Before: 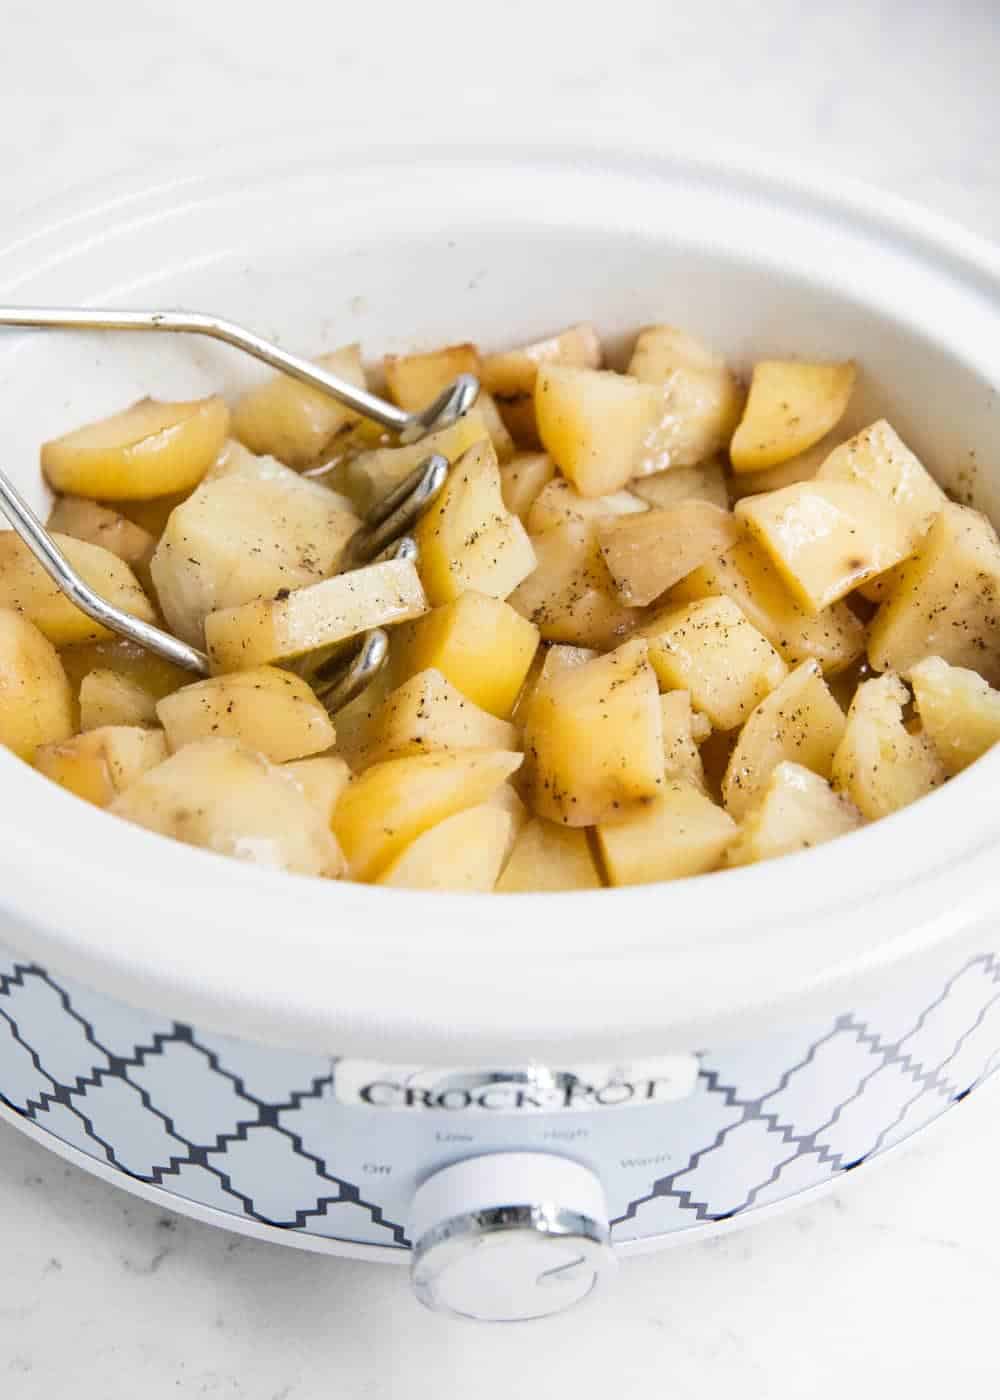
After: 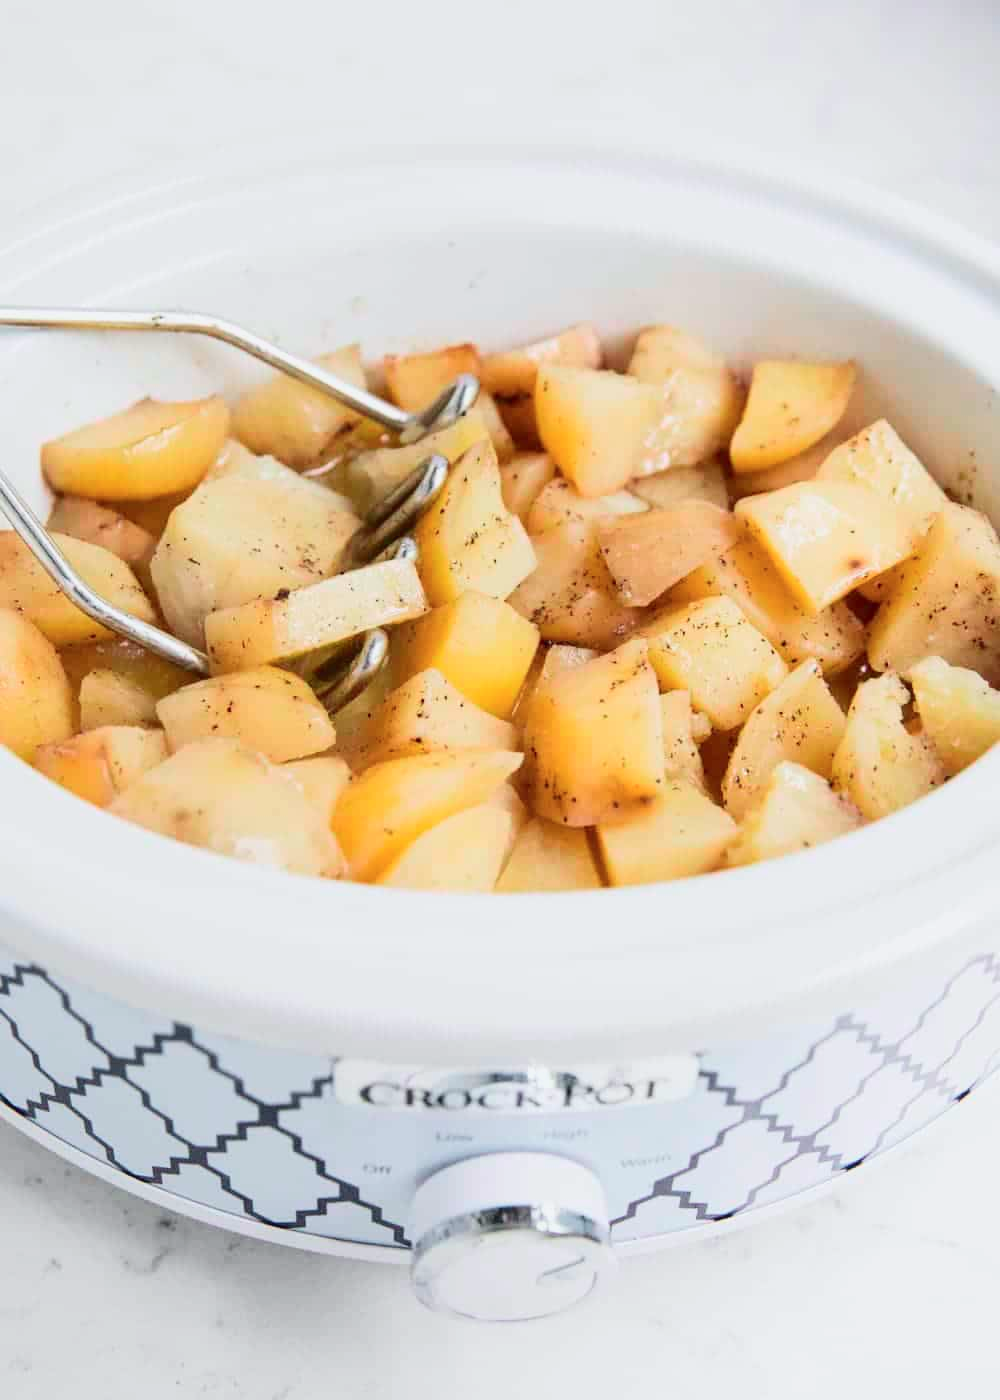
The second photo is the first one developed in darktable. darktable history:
tone curve: curves: ch0 [(0, 0.025) (0.15, 0.143) (0.452, 0.486) (0.751, 0.788) (1, 0.961)]; ch1 [(0, 0) (0.43, 0.408) (0.476, 0.469) (0.497, 0.494) (0.546, 0.571) (0.566, 0.607) (0.62, 0.657) (1, 1)]; ch2 [(0, 0) (0.386, 0.397) (0.505, 0.498) (0.547, 0.546) (0.579, 0.58) (1, 1)], color space Lab, independent channels, preserve colors none
